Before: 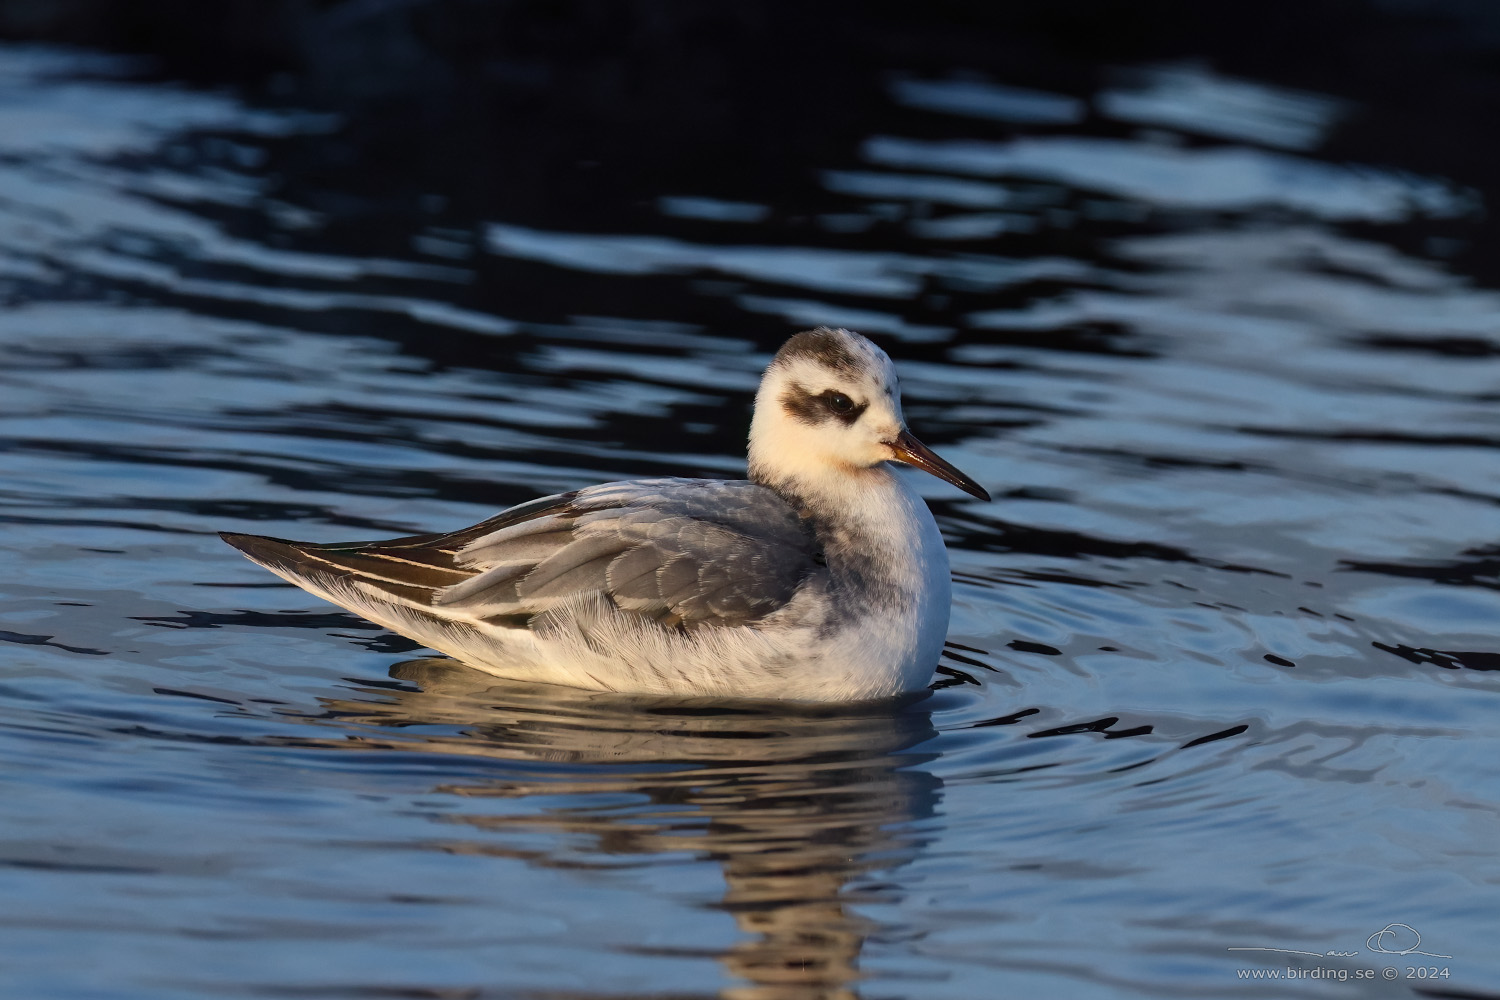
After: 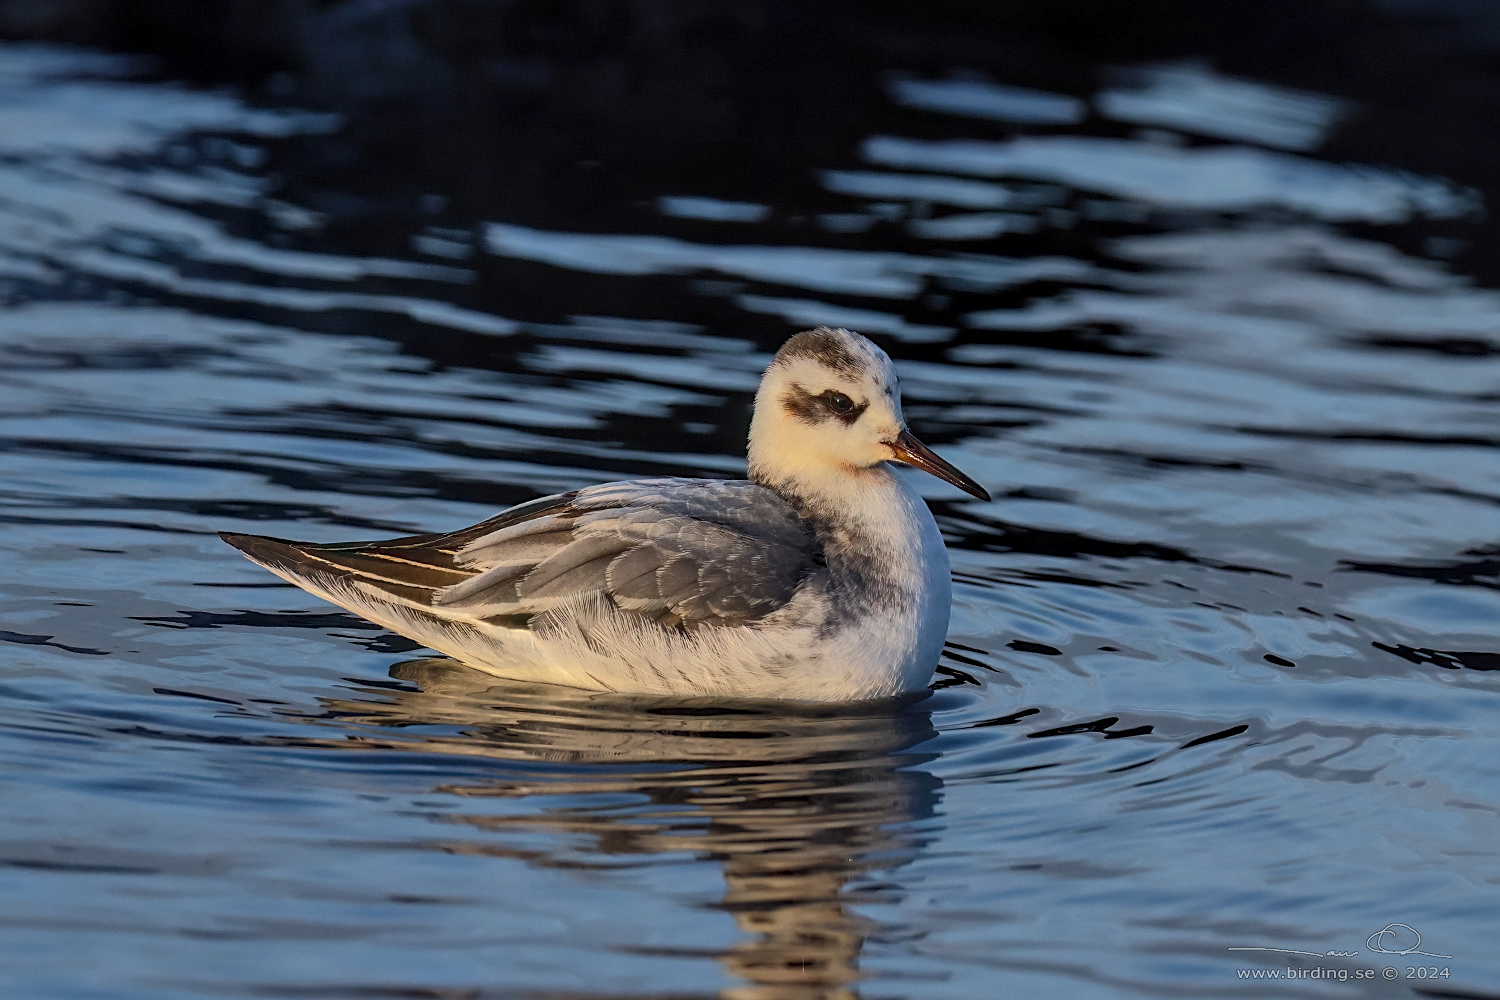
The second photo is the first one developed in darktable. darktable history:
shadows and highlights: shadows 39.02, highlights -74.4
local contrast: on, module defaults
sharpen: on, module defaults
